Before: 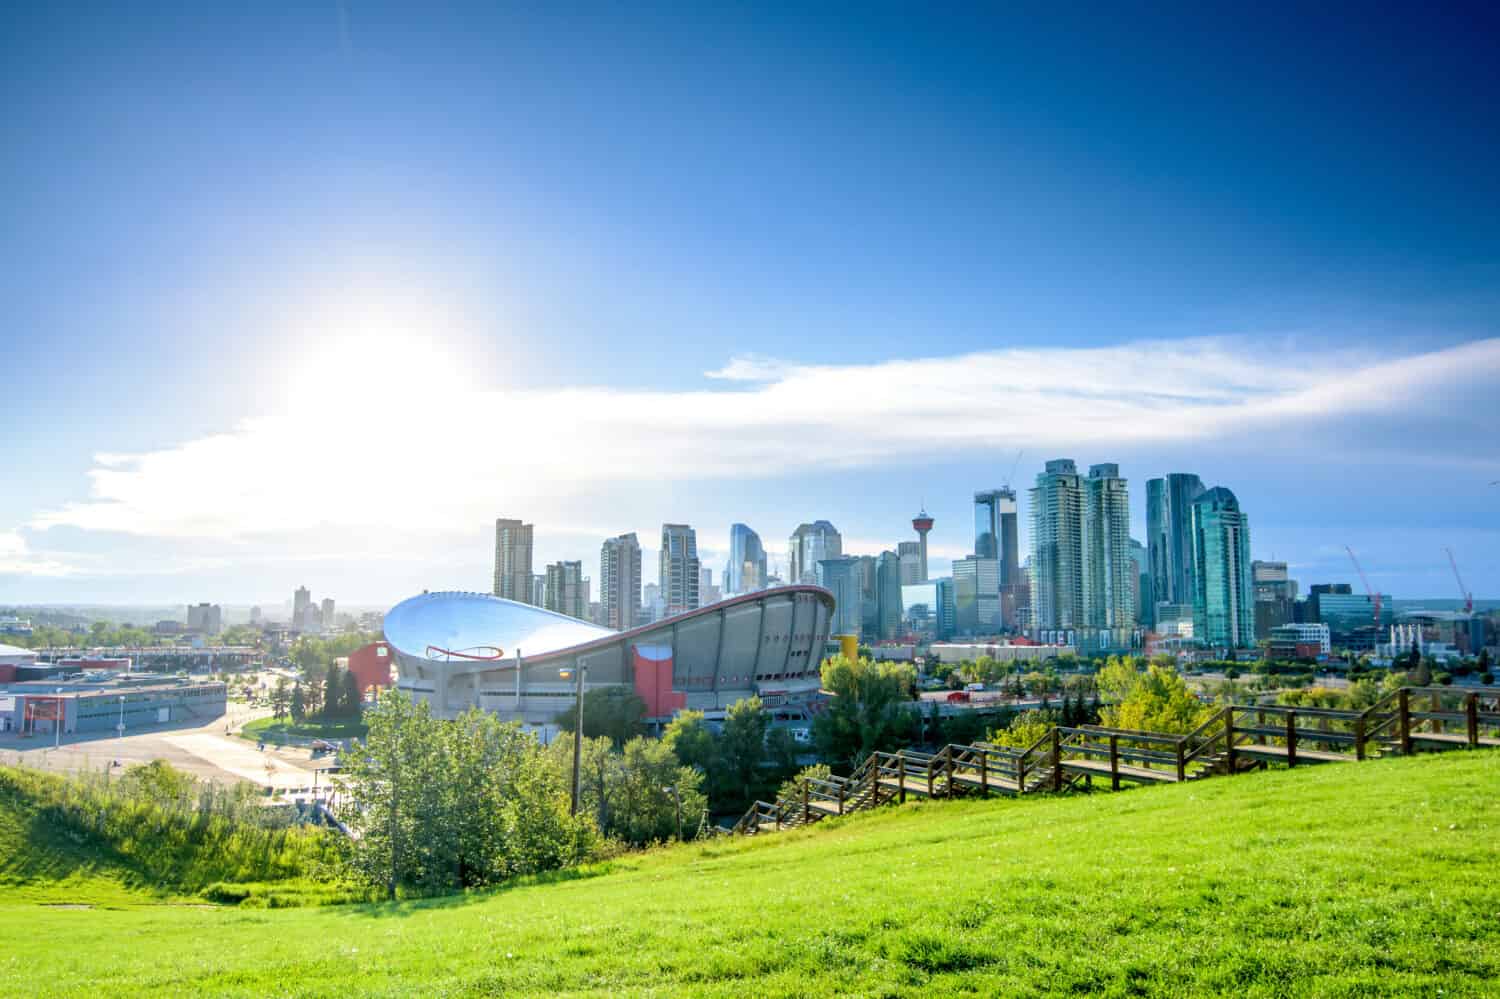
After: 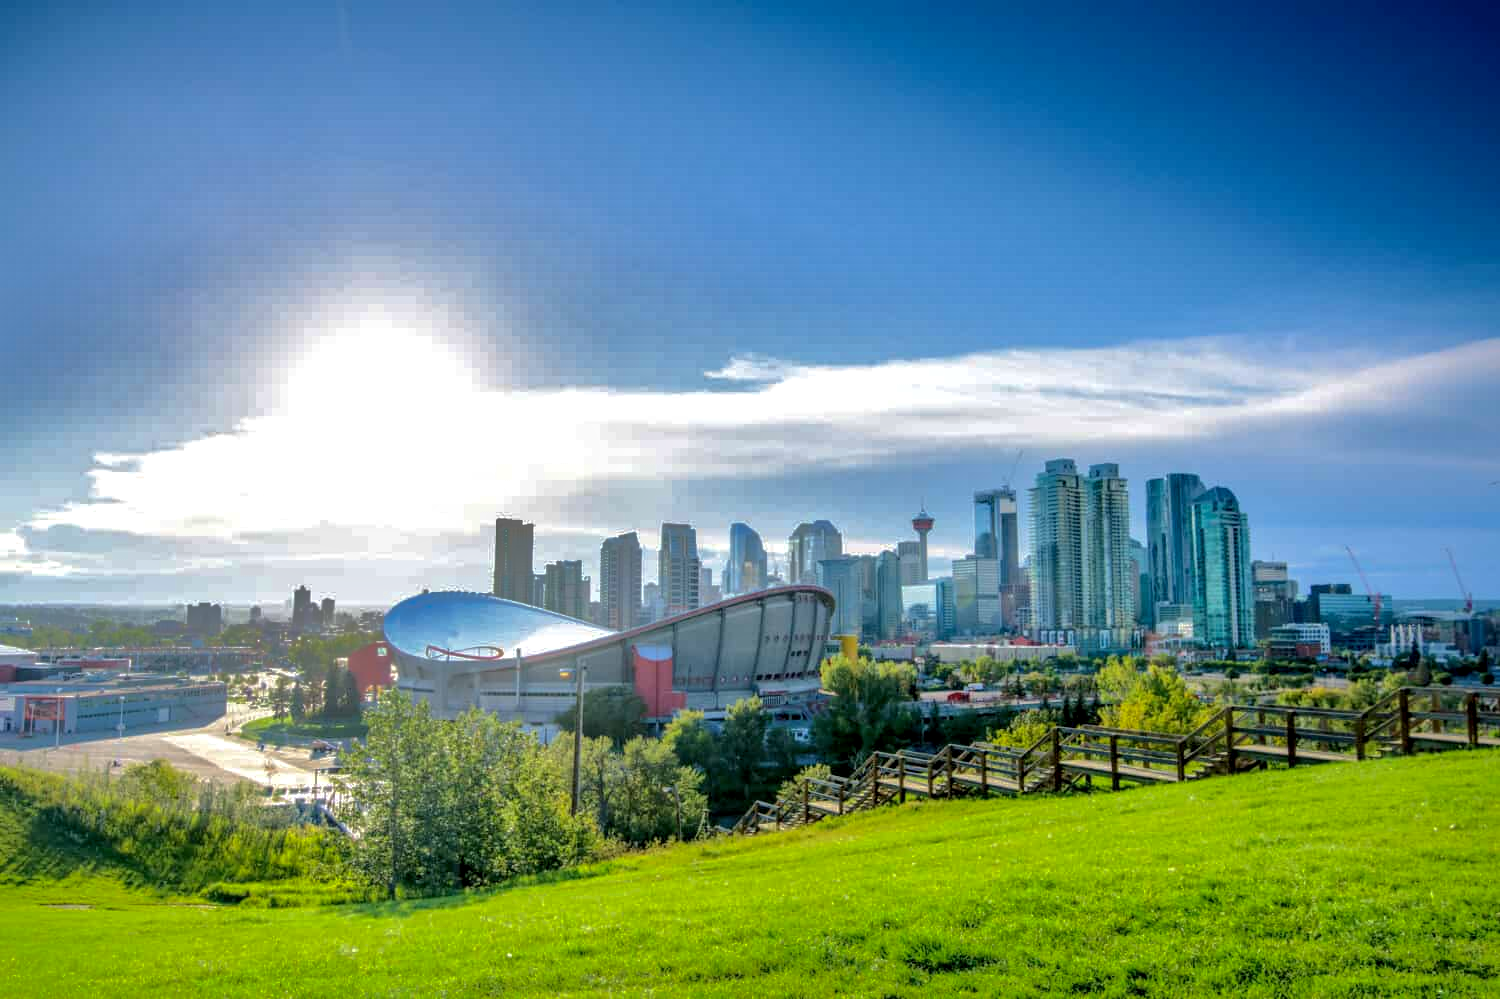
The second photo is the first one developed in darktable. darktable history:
exposure: compensate highlight preservation false
local contrast: on, module defaults
shadows and highlights: shadows -18.3, highlights -73.58
